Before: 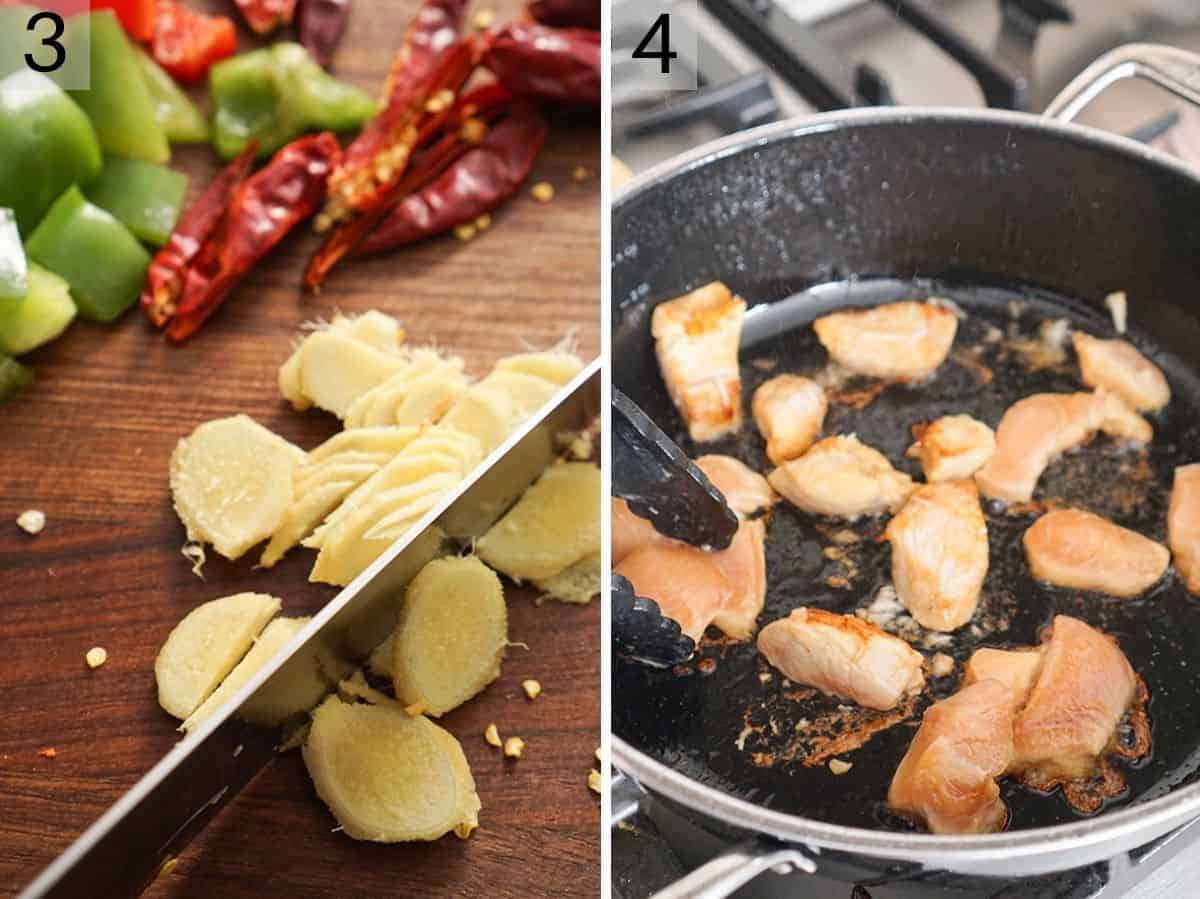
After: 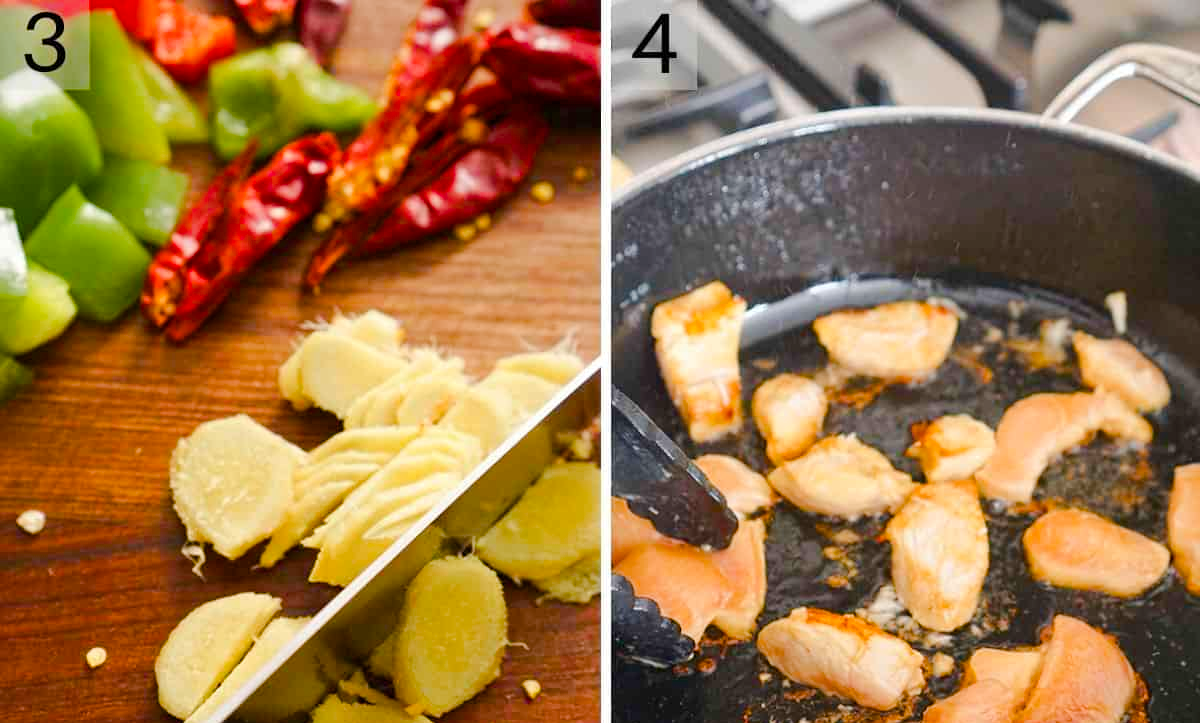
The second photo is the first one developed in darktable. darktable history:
crop: bottom 19.568%
color balance rgb: perceptual saturation grading › global saturation 40.278%, perceptual saturation grading › highlights -25.614%, perceptual saturation grading › mid-tones 35.713%, perceptual saturation grading › shadows 36.011%, perceptual brilliance grading › mid-tones 9.929%, perceptual brilliance grading › shadows 14.684%
